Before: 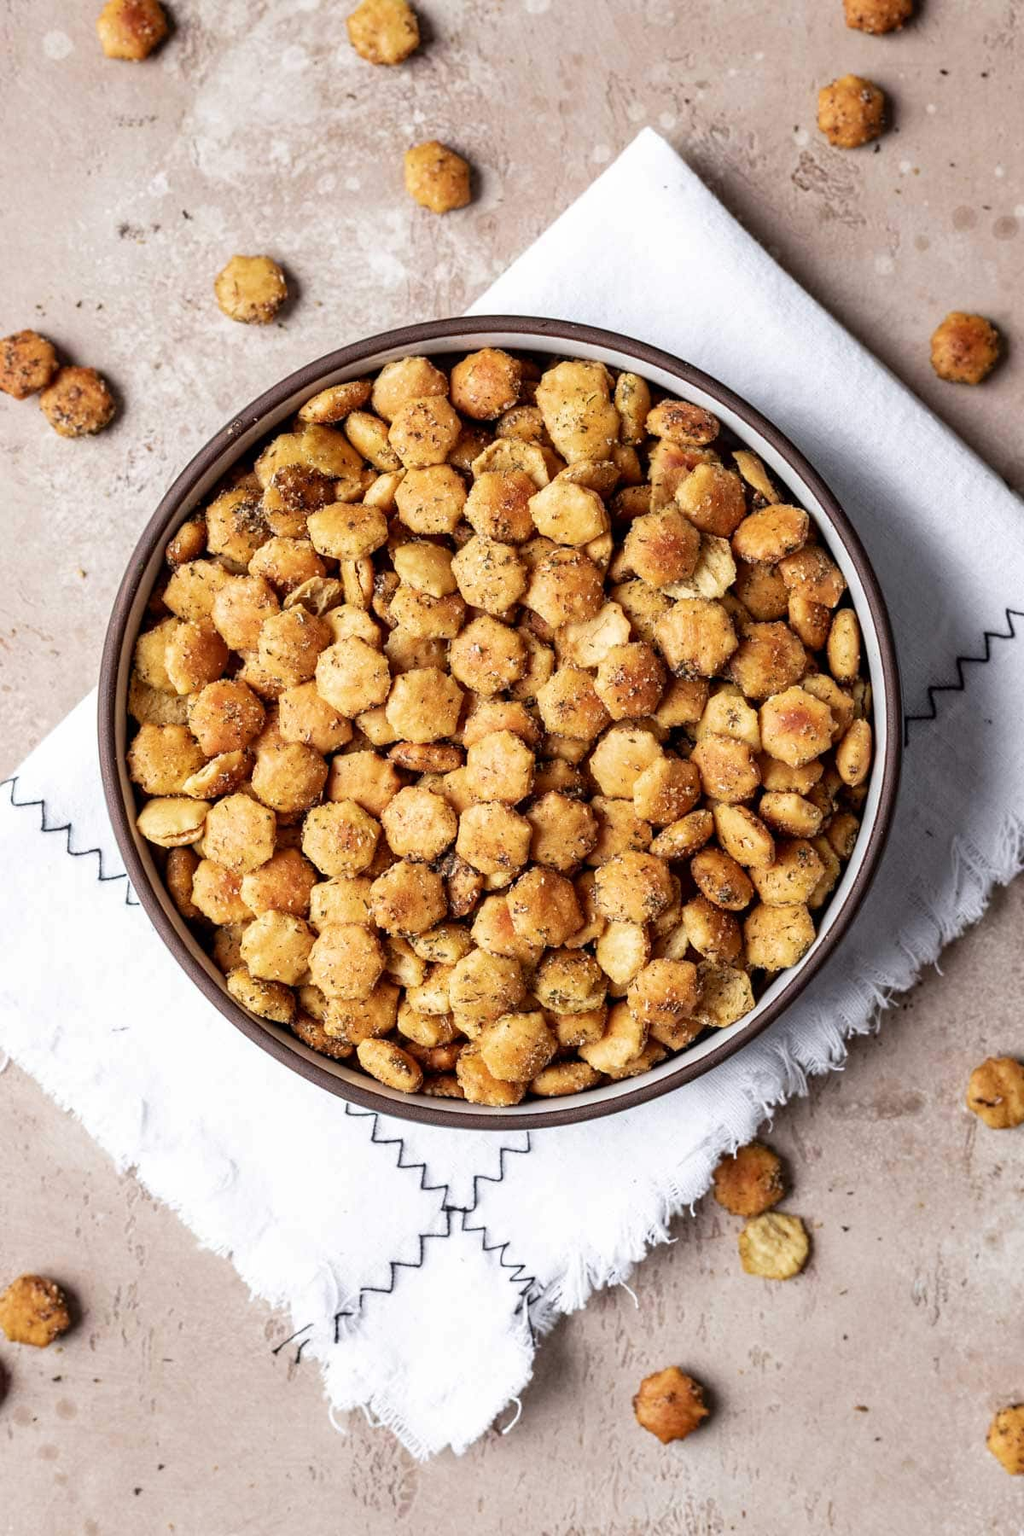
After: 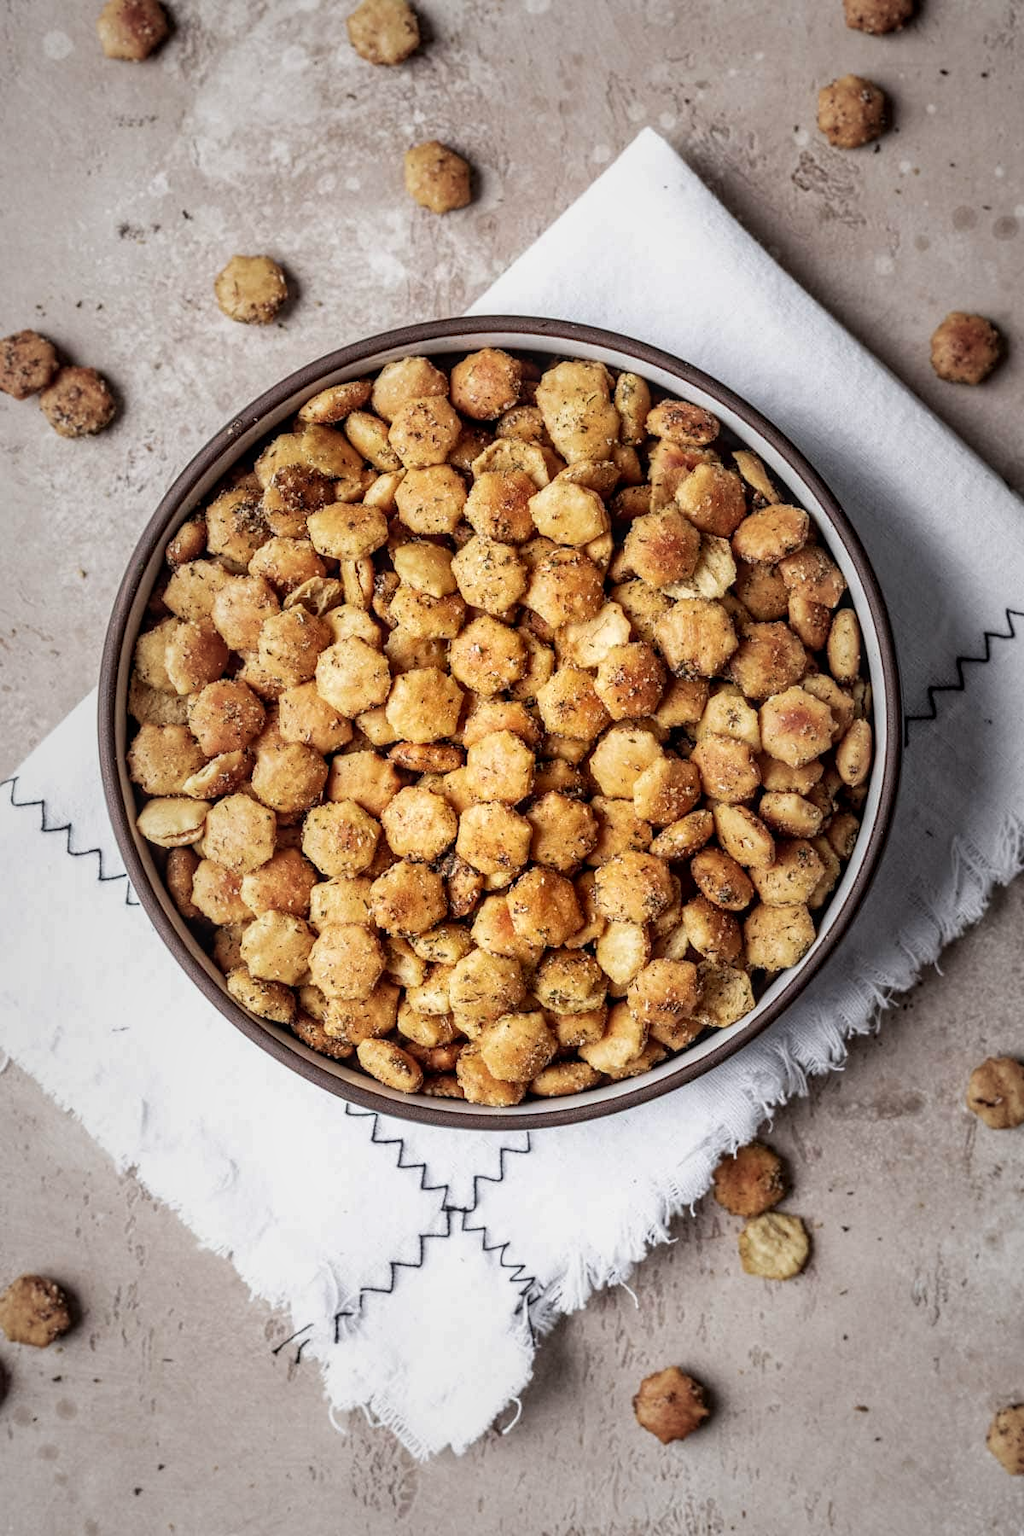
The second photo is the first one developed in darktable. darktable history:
local contrast: on, module defaults
vignetting: fall-off start 17.92%, fall-off radius 137.12%, width/height ratio 0.615, shape 0.586, unbound false
